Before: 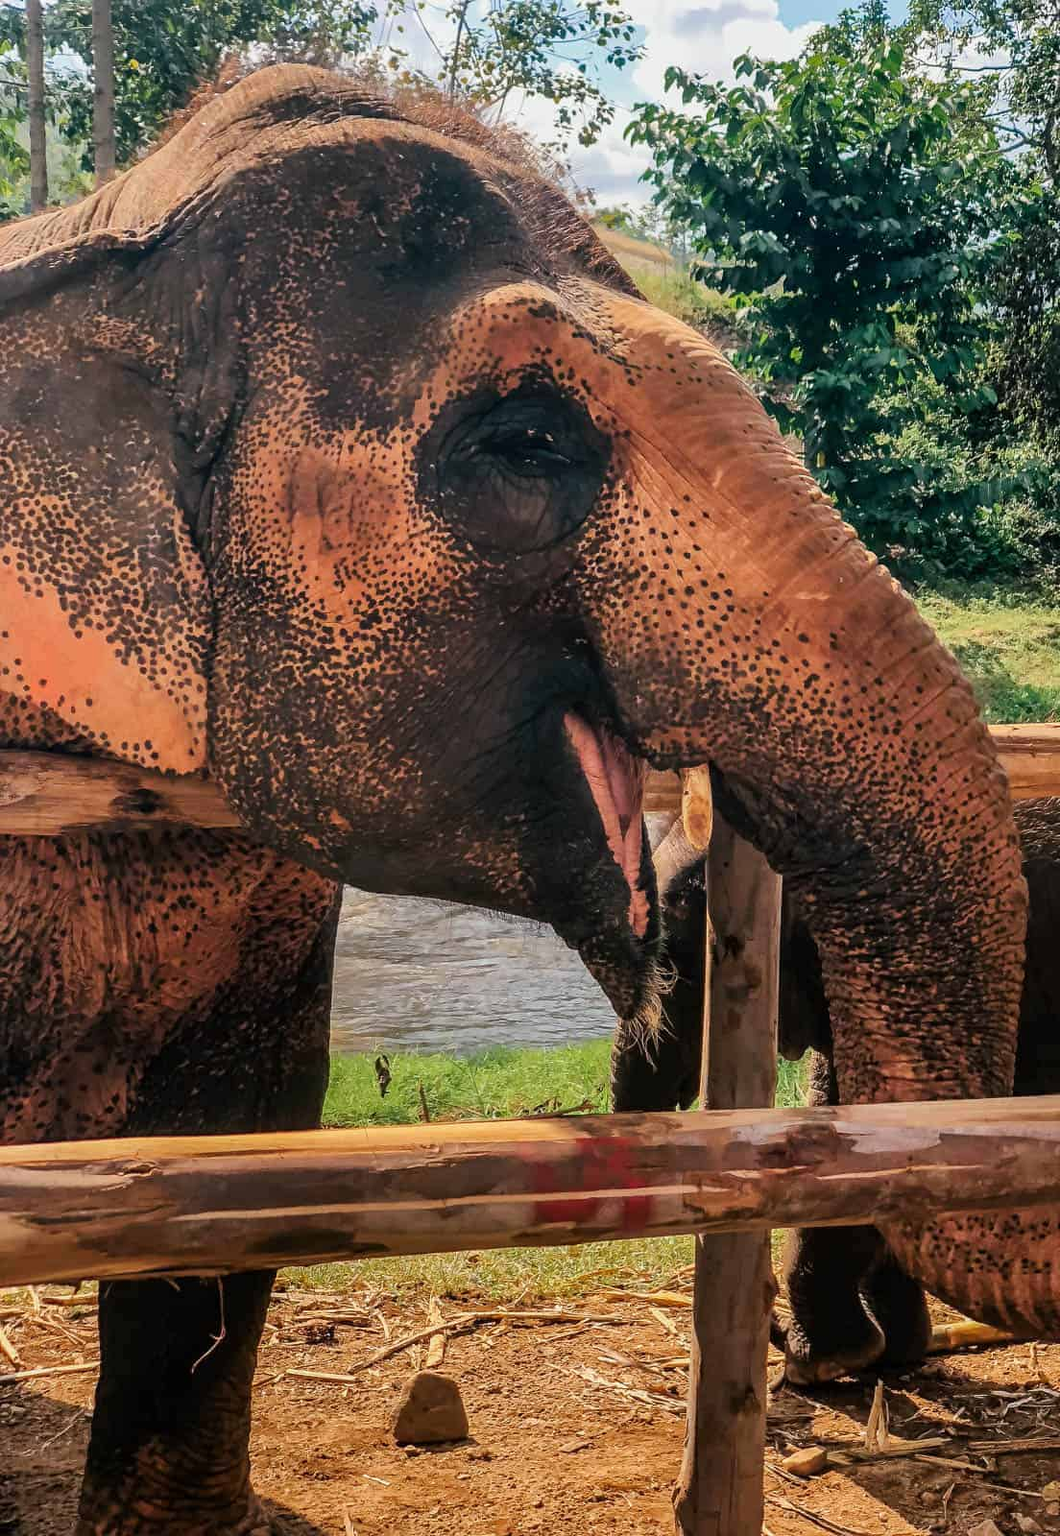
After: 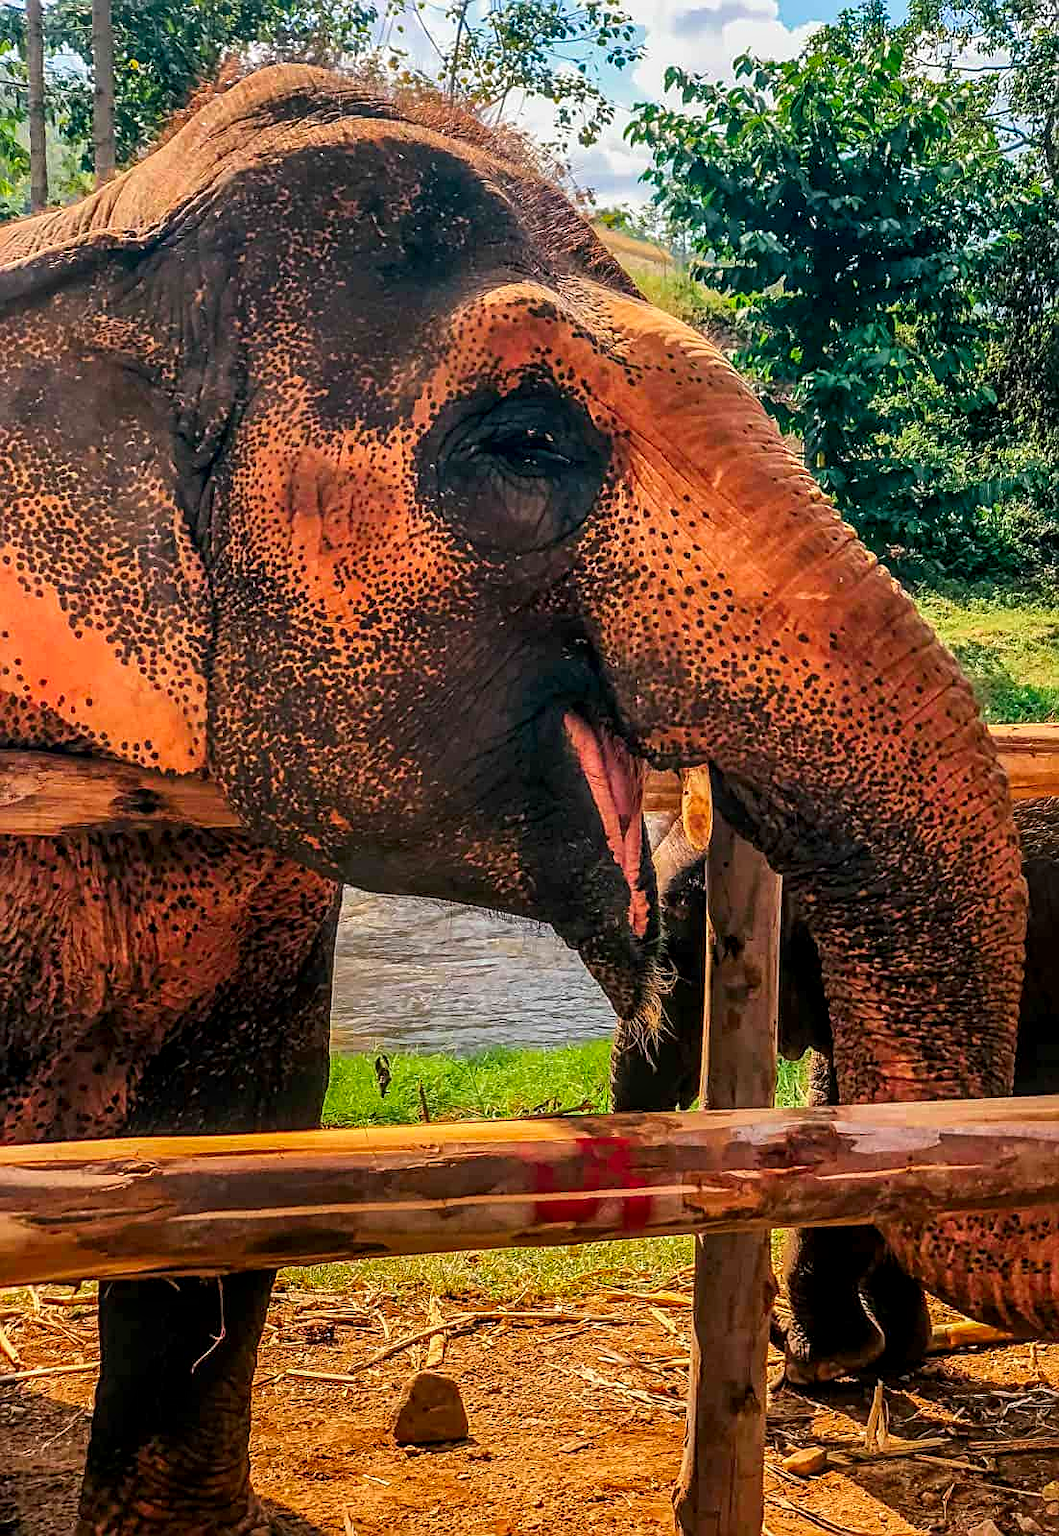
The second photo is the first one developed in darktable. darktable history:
contrast brightness saturation: saturation 0.5
local contrast: detail 130%
sharpen: on, module defaults
